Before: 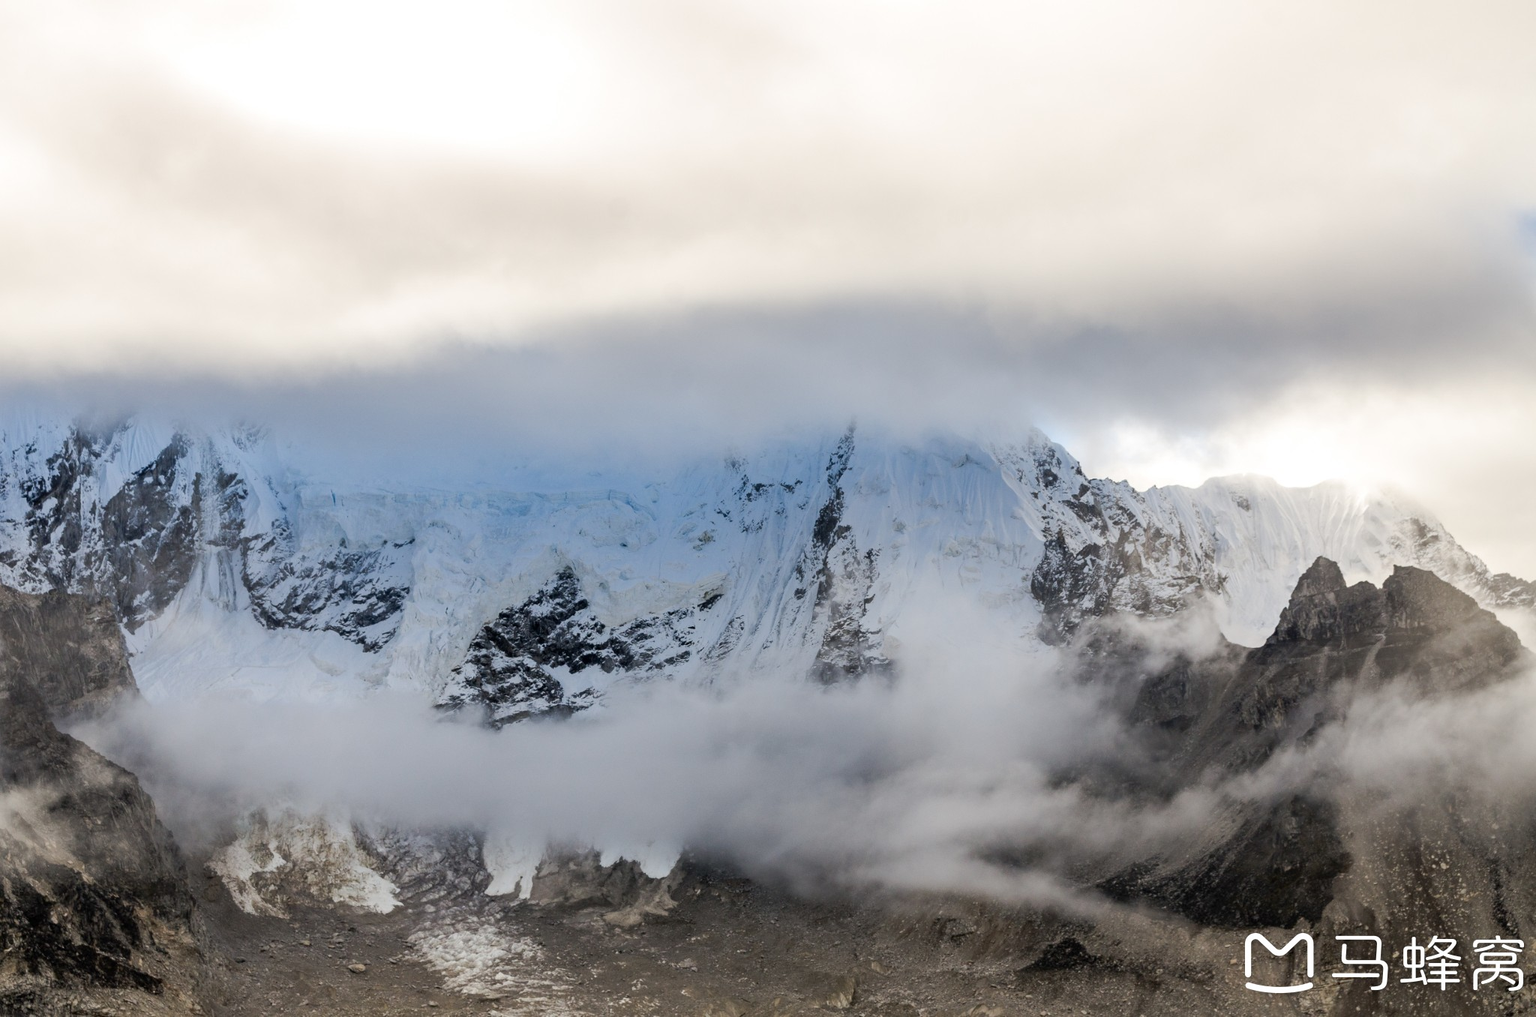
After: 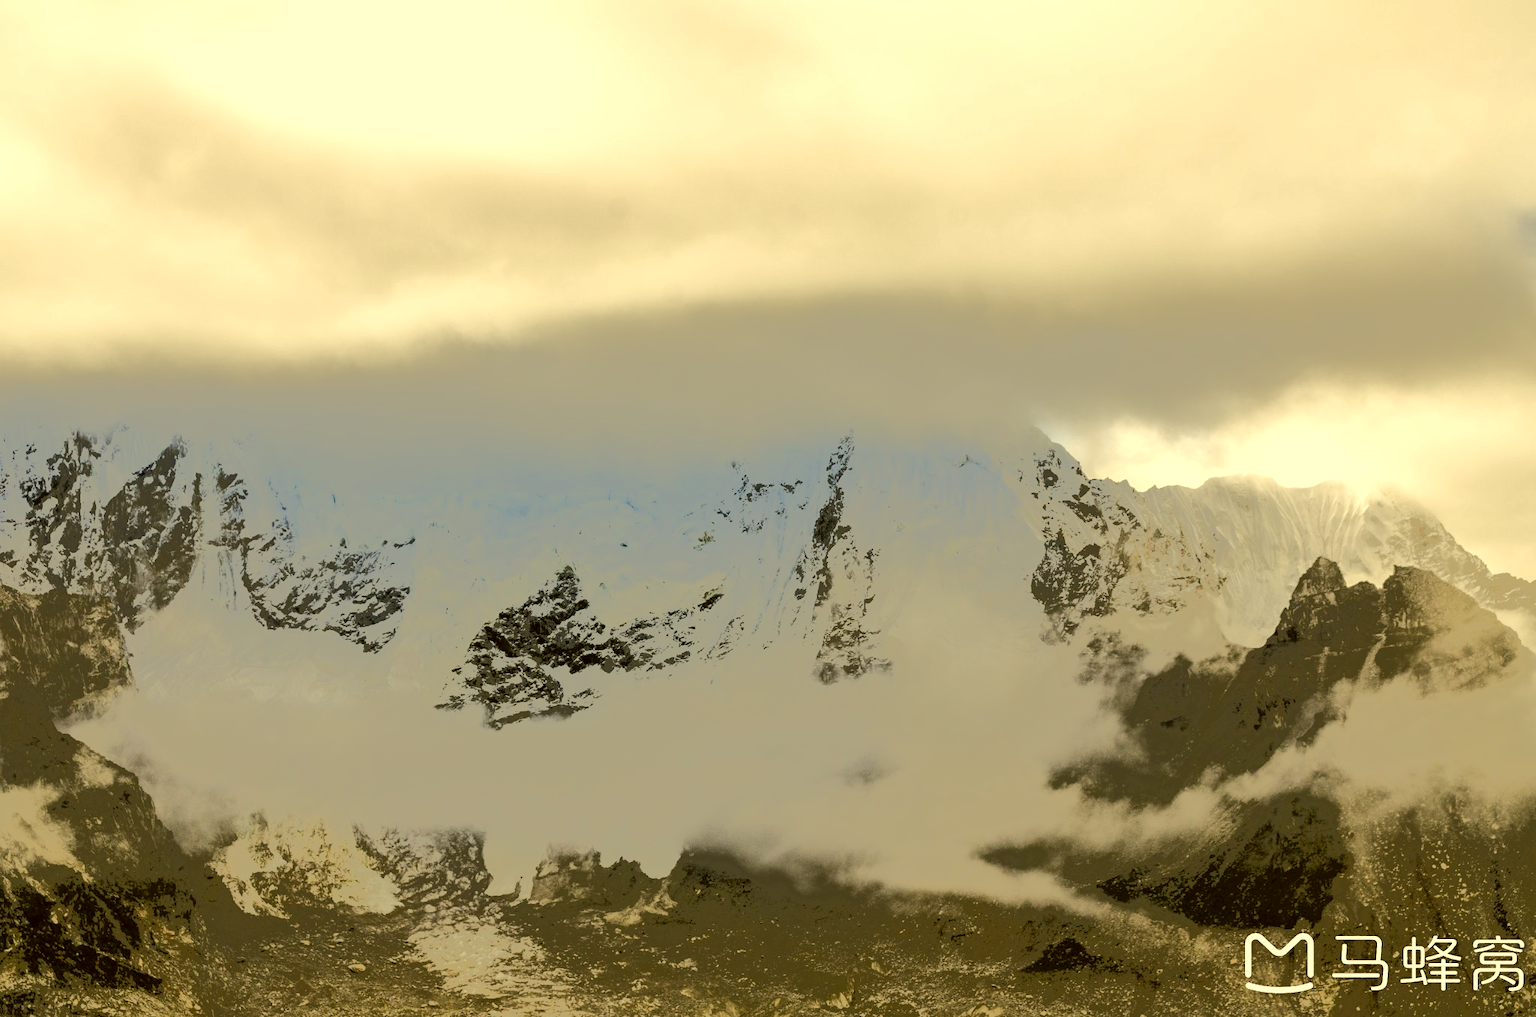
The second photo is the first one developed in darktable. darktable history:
tone equalizer: -7 EV -0.637 EV, -6 EV 1.02 EV, -5 EV -0.477 EV, -4 EV 0.442 EV, -3 EV 0.419 EV, -2 EV 0.174 EV, -1 EV -0.17 EV, +0 EV -0.402 EV, edges refinement/feathering 500, mask exposure compensation -1.57 EV, preserve details no
color correction: highlights a* 0.119, highlights b* 28.8, shadows a* -0.178, shadows b* 21.52
